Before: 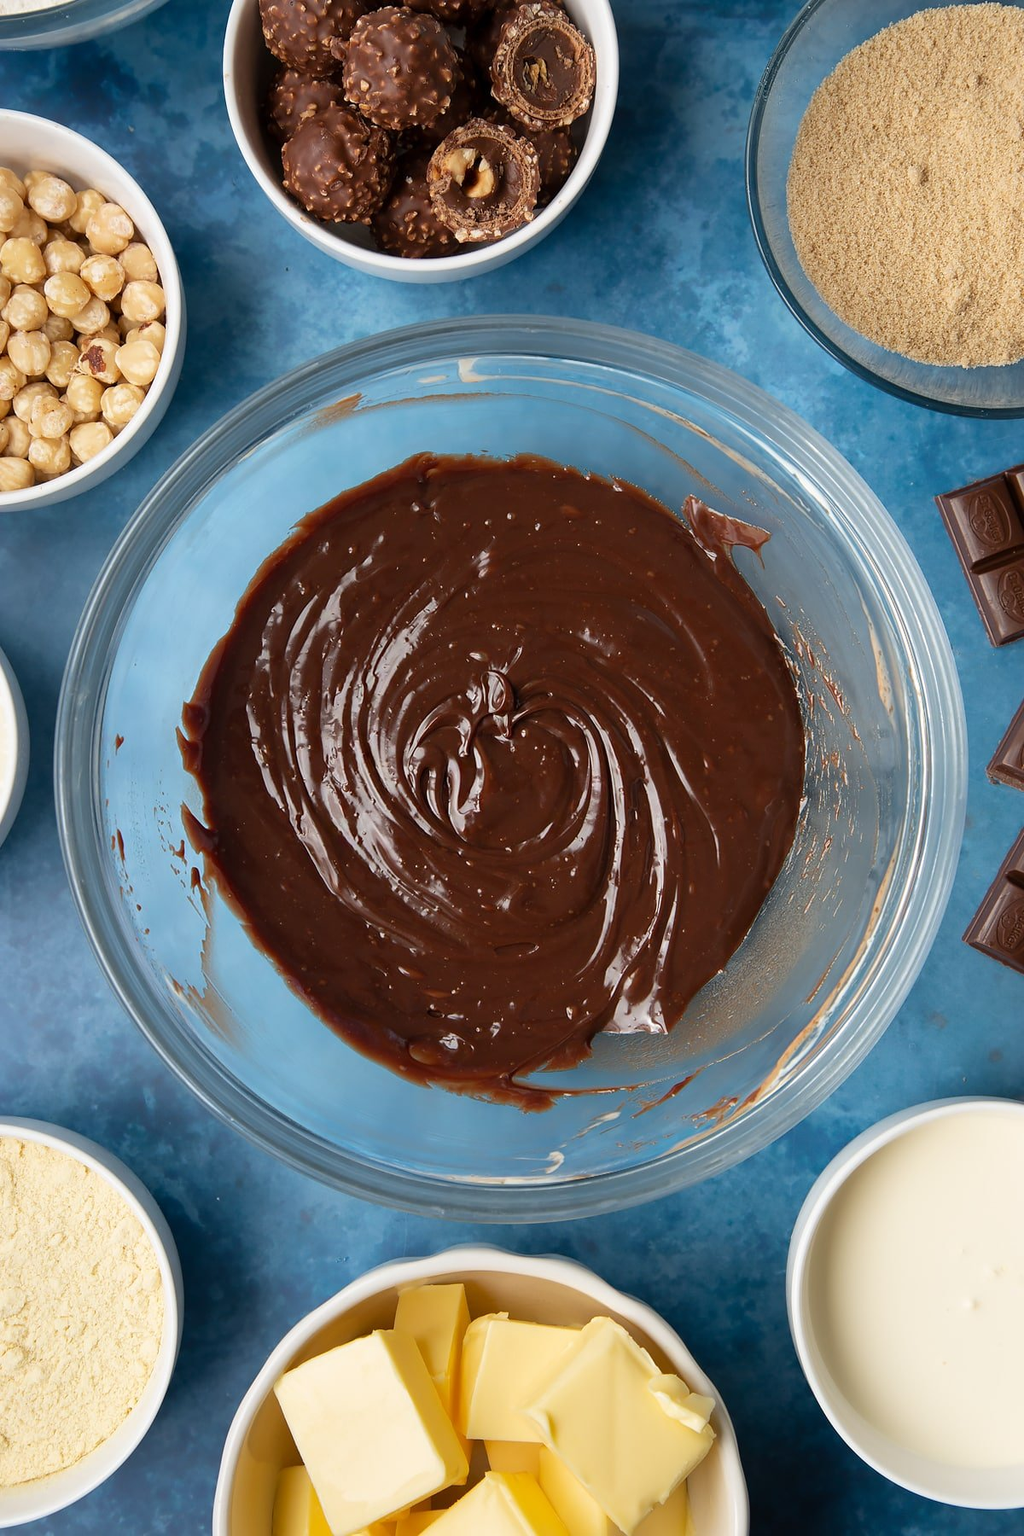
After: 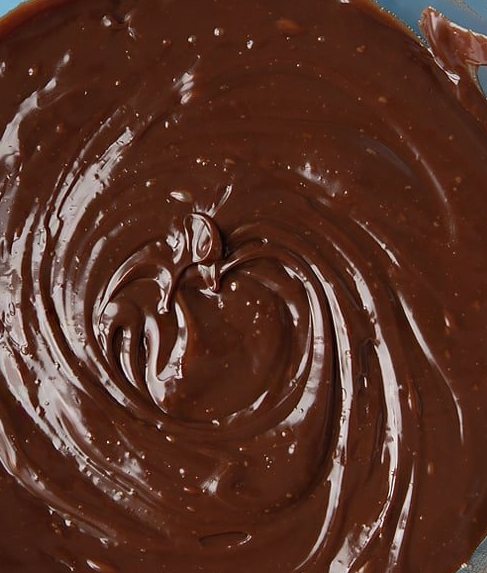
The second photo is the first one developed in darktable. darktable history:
crop: left 31.689%, top 31.882%, right 27.714%, bottom 36.236%
shadows and highlights: shadows 20.86, highlights -37.07, soften with gaussian
